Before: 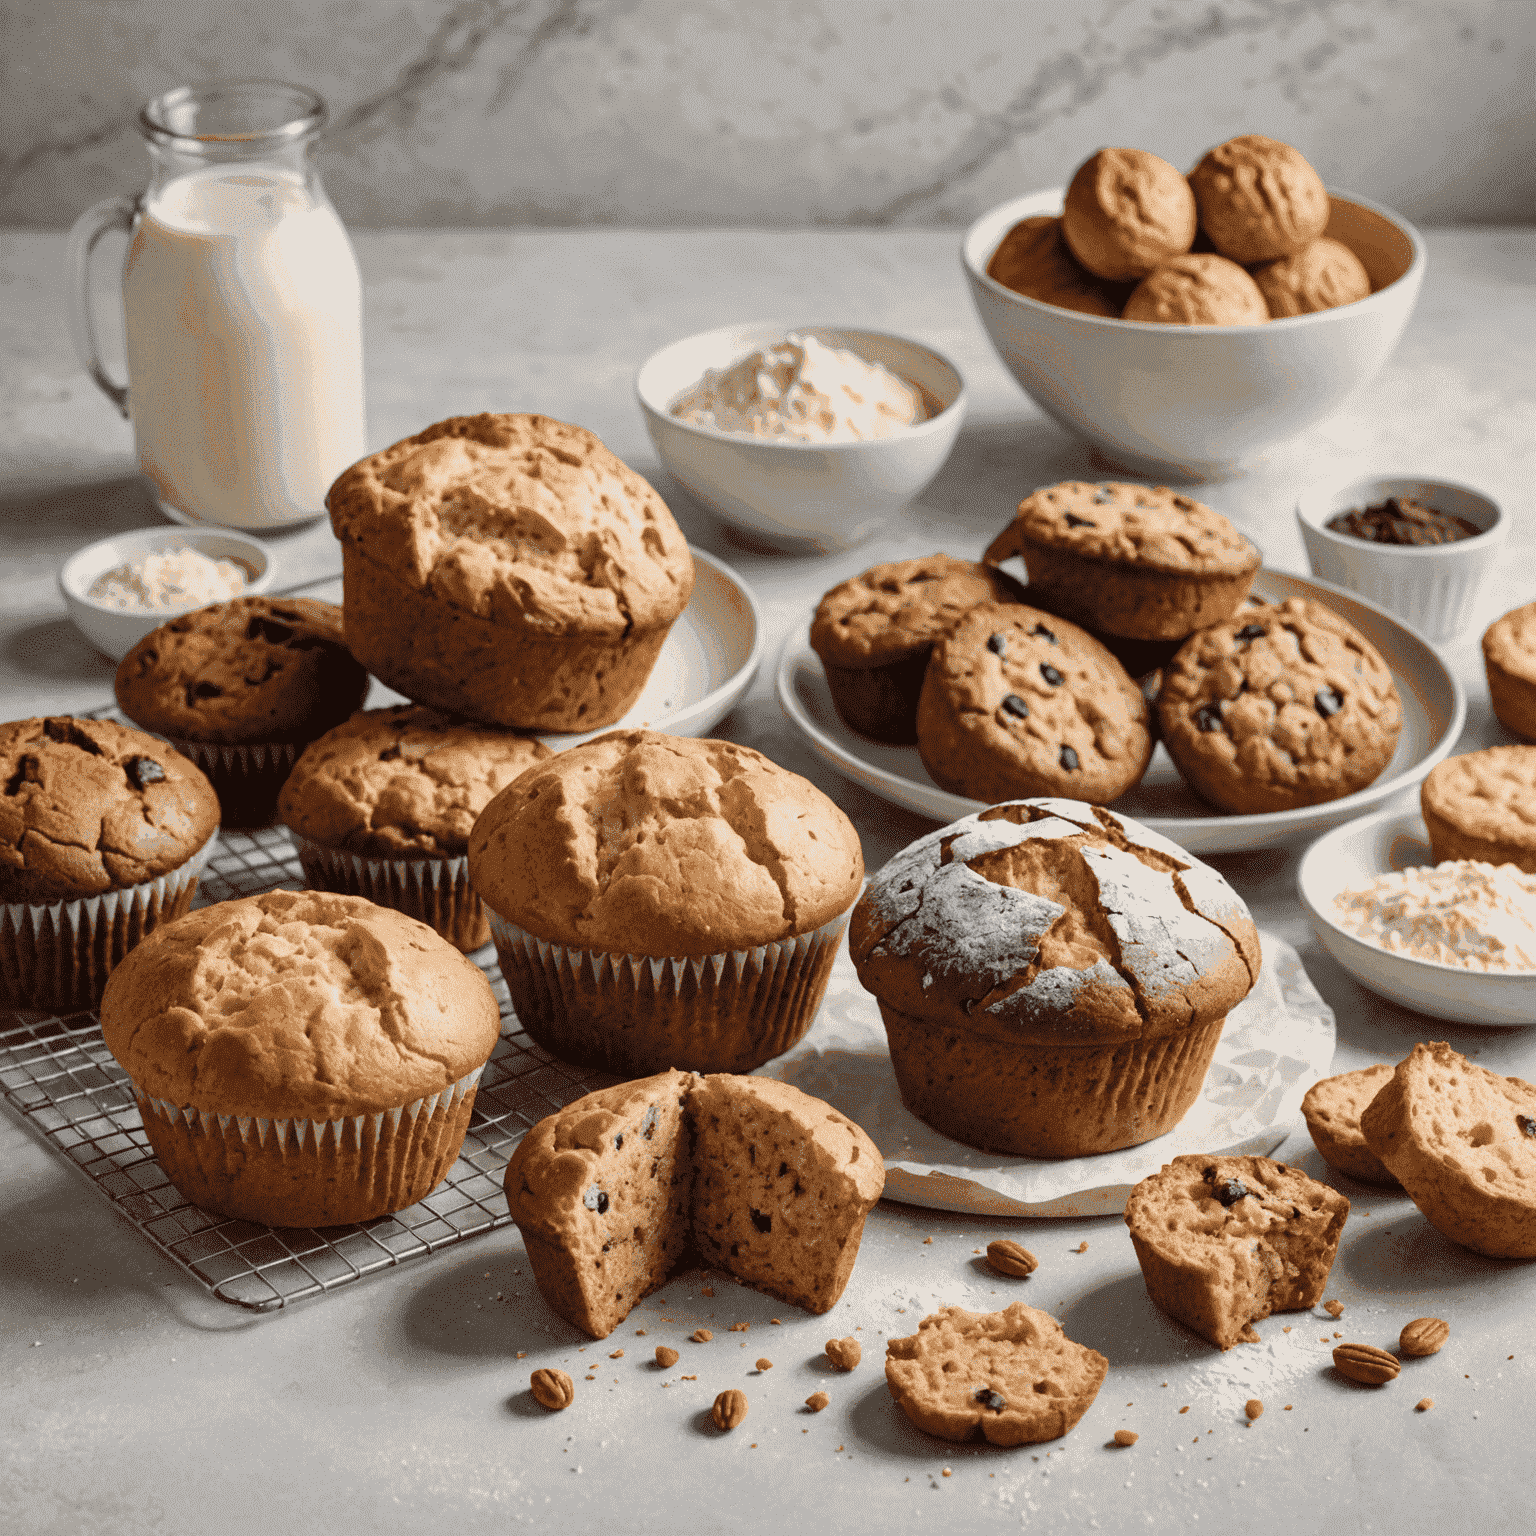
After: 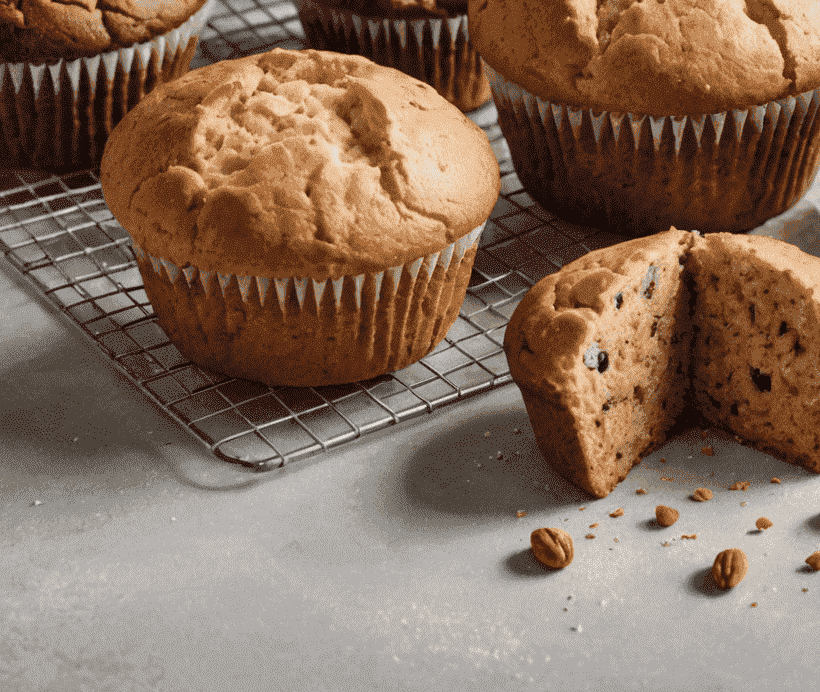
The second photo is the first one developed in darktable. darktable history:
shadows and highlights: low approximation 0.01, soften with gaussian
crop and rotate: top 54.778%, right 46.61%, bottom 0.159%
